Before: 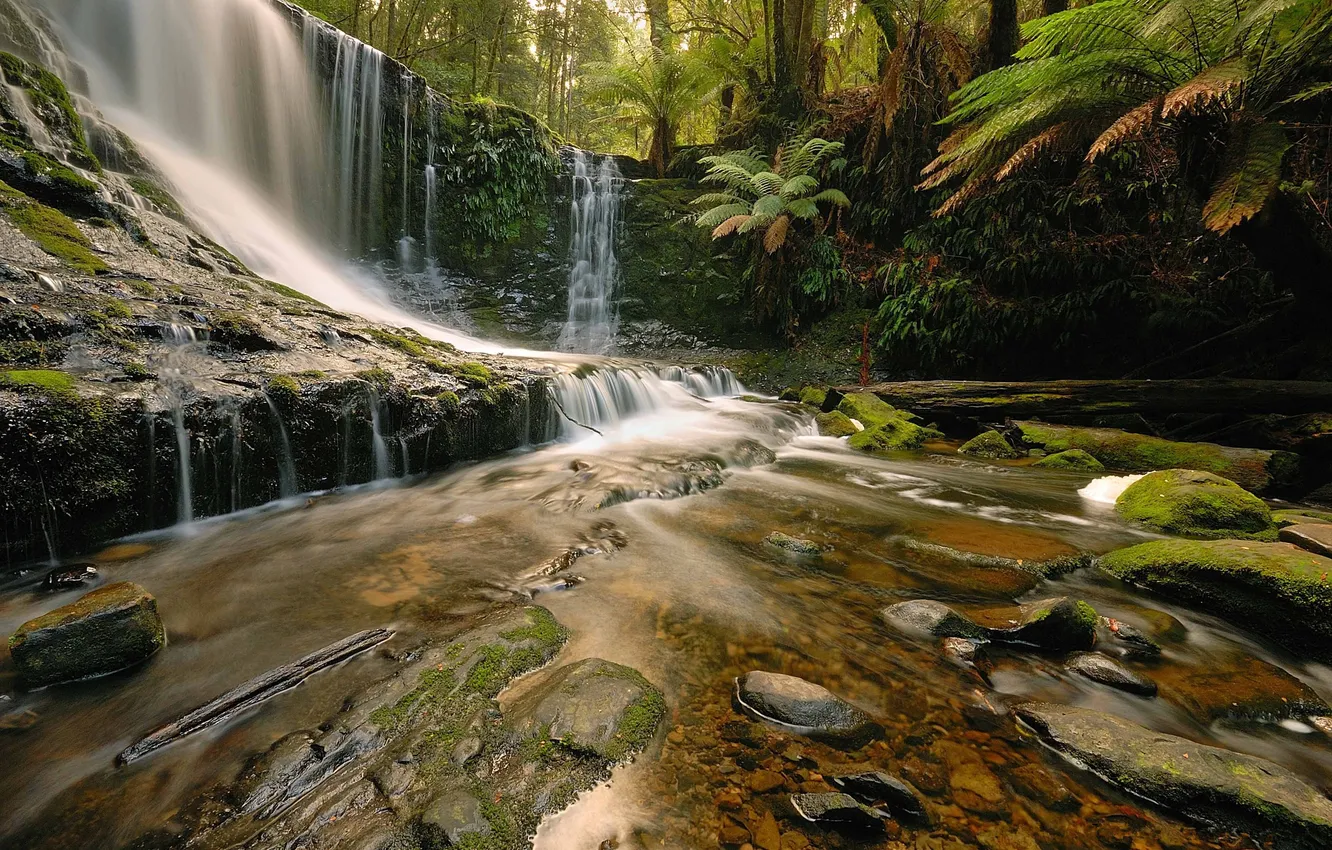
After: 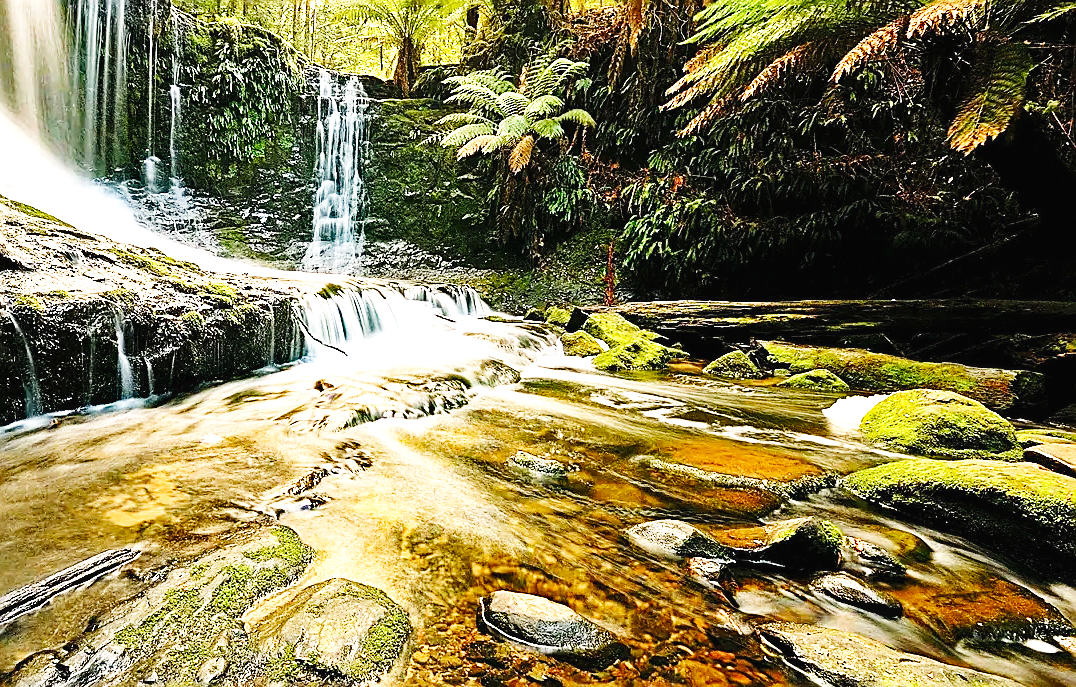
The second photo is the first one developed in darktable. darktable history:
crop: left 19.176%, top 9.525%, right 0%, bottom 9.569%
haze removal: strength 0.505, distance 0.433, compatibility mode true, adaptive false
tone equalizer: -8 EV -0.426 EV, -7 EV -0.421 EV, -6 EV -0.37 EV, -5 EV -0.186 EV, -3 EV 0.239 EV, -2 EV 0.342 EV, -1 EV 0.409 EV, +0 EV 0.404 EV, edges refinement/feathering 500, mask exposure compensation -1.57 EV, preserve details no
levels: levels [0, 0.498, 0.996]
sharpen: amount 0.897
exposure: black level correction 0, exposure 0.703 EV, compensate highlight preservation false
base curve: curves: ch0 [(0, 0.003) (0.001, 0.002) (0.006, 0.004) (0.02, 0.022) (0.048, 0.086) (0.094, 0.234) (0.162, 0.431) (0.258, 0.629) (0.385, 0.8) (0.548, 0.918) (0.751, 0.988) (1, 1)], preserve colors none
